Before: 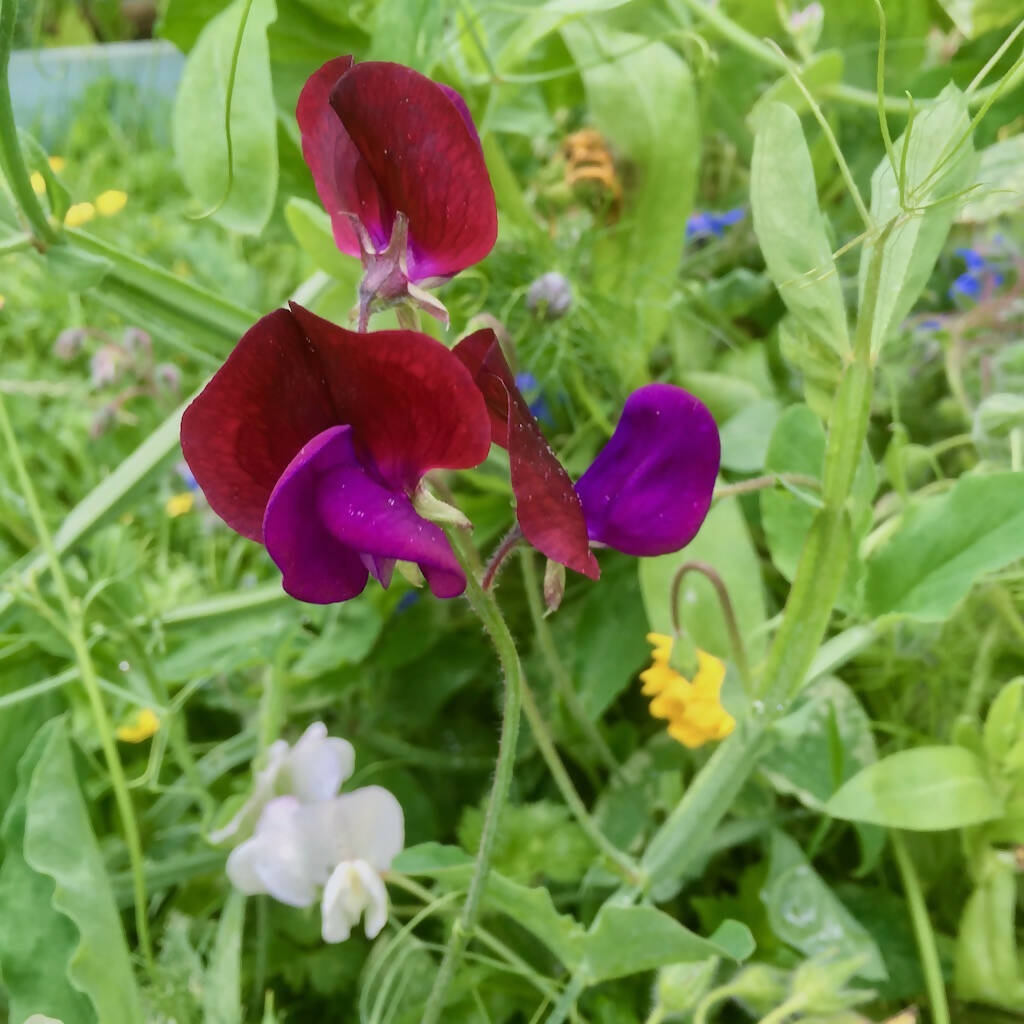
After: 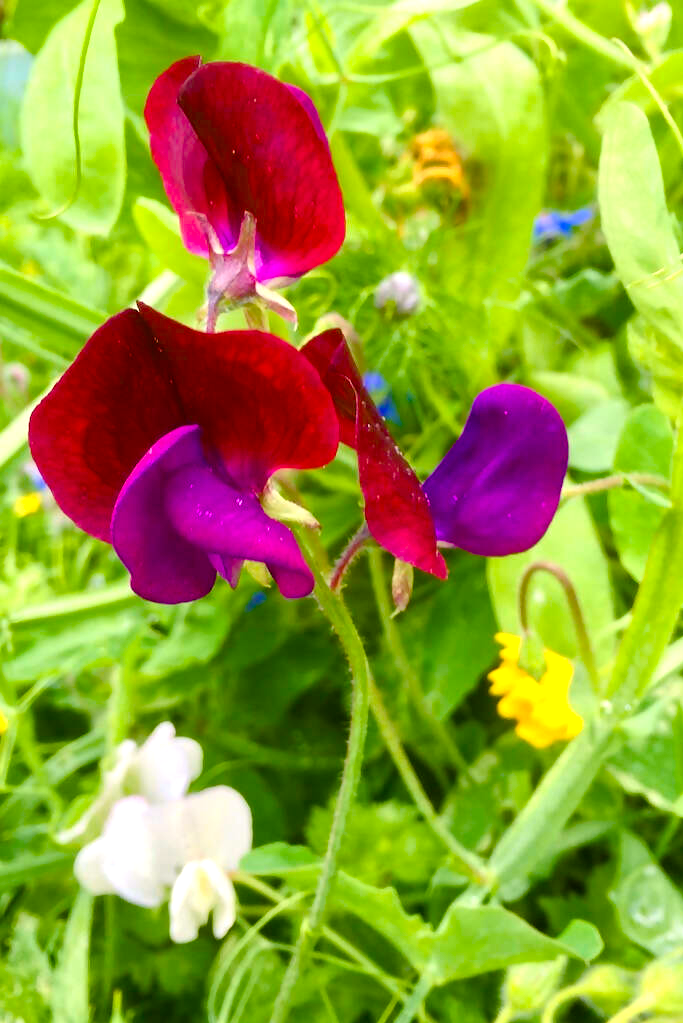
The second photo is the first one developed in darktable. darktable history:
exposure: exposure 0.771 EV, compensate exposure bias true, compensate highlight preservation false
crop and rotate: left 14.848%, right 18.451%
color balance rgb: highlights gain › chroma 2.973%, highlights gain › hue 77.88°, linear chroma grading › global chroma 14.447%, perceptual saturation grading › global saturation 34.622%, perceptual saturation grading › highlights -29.797%, perceptual saturation grading › shadows 35.981%, global vibrance 20%
